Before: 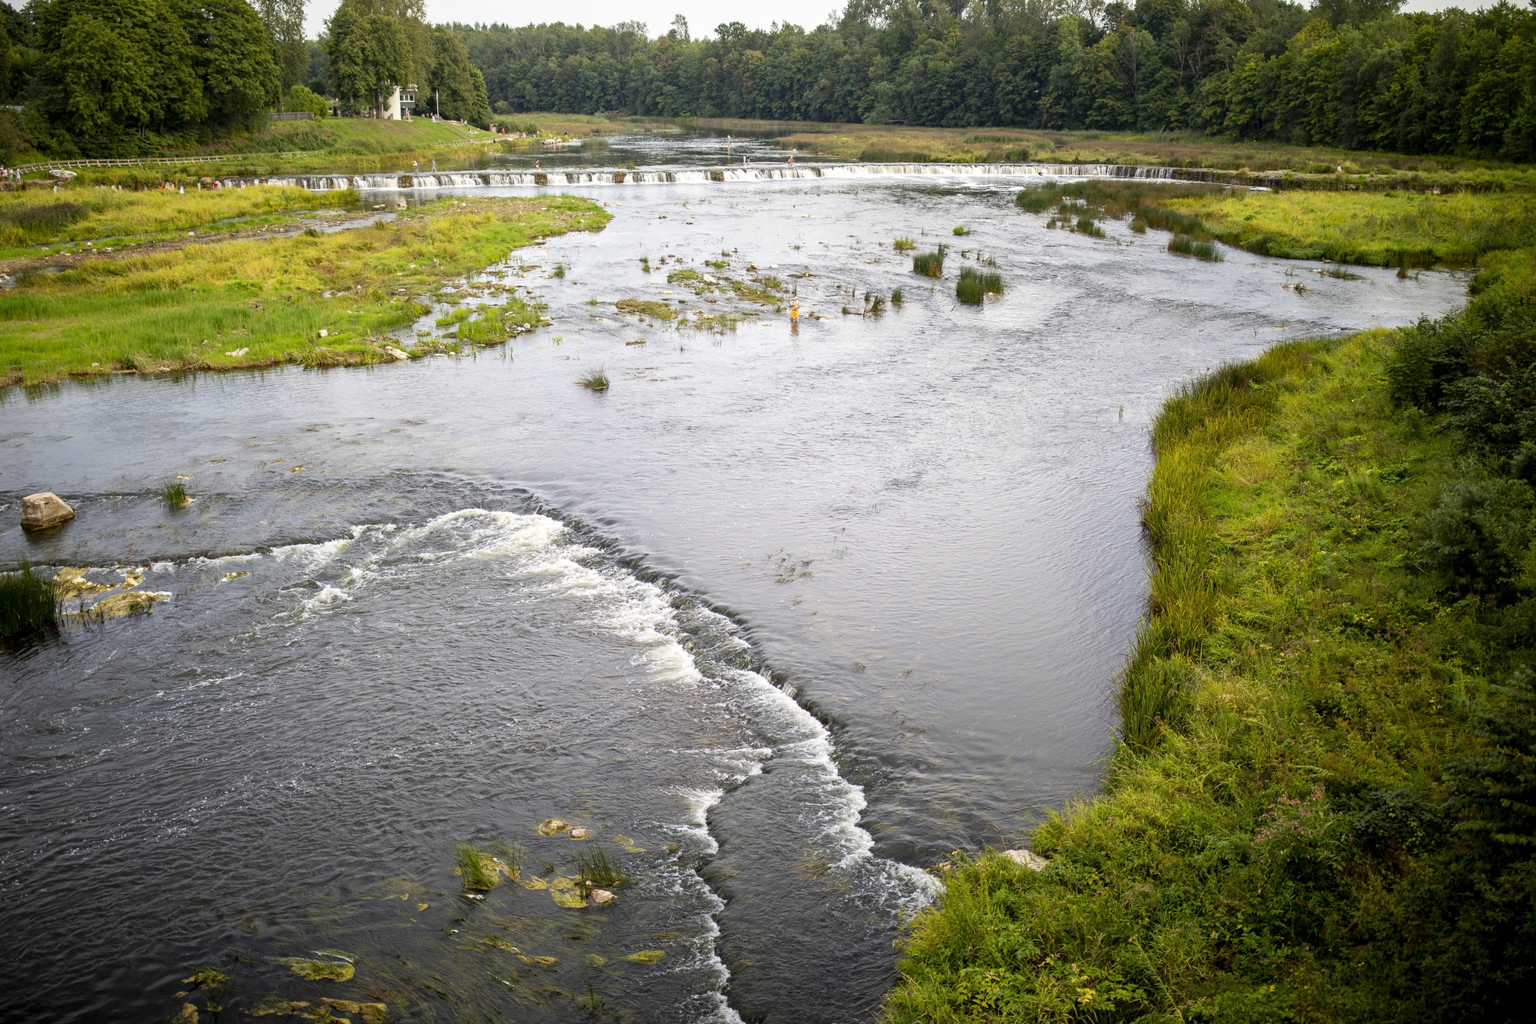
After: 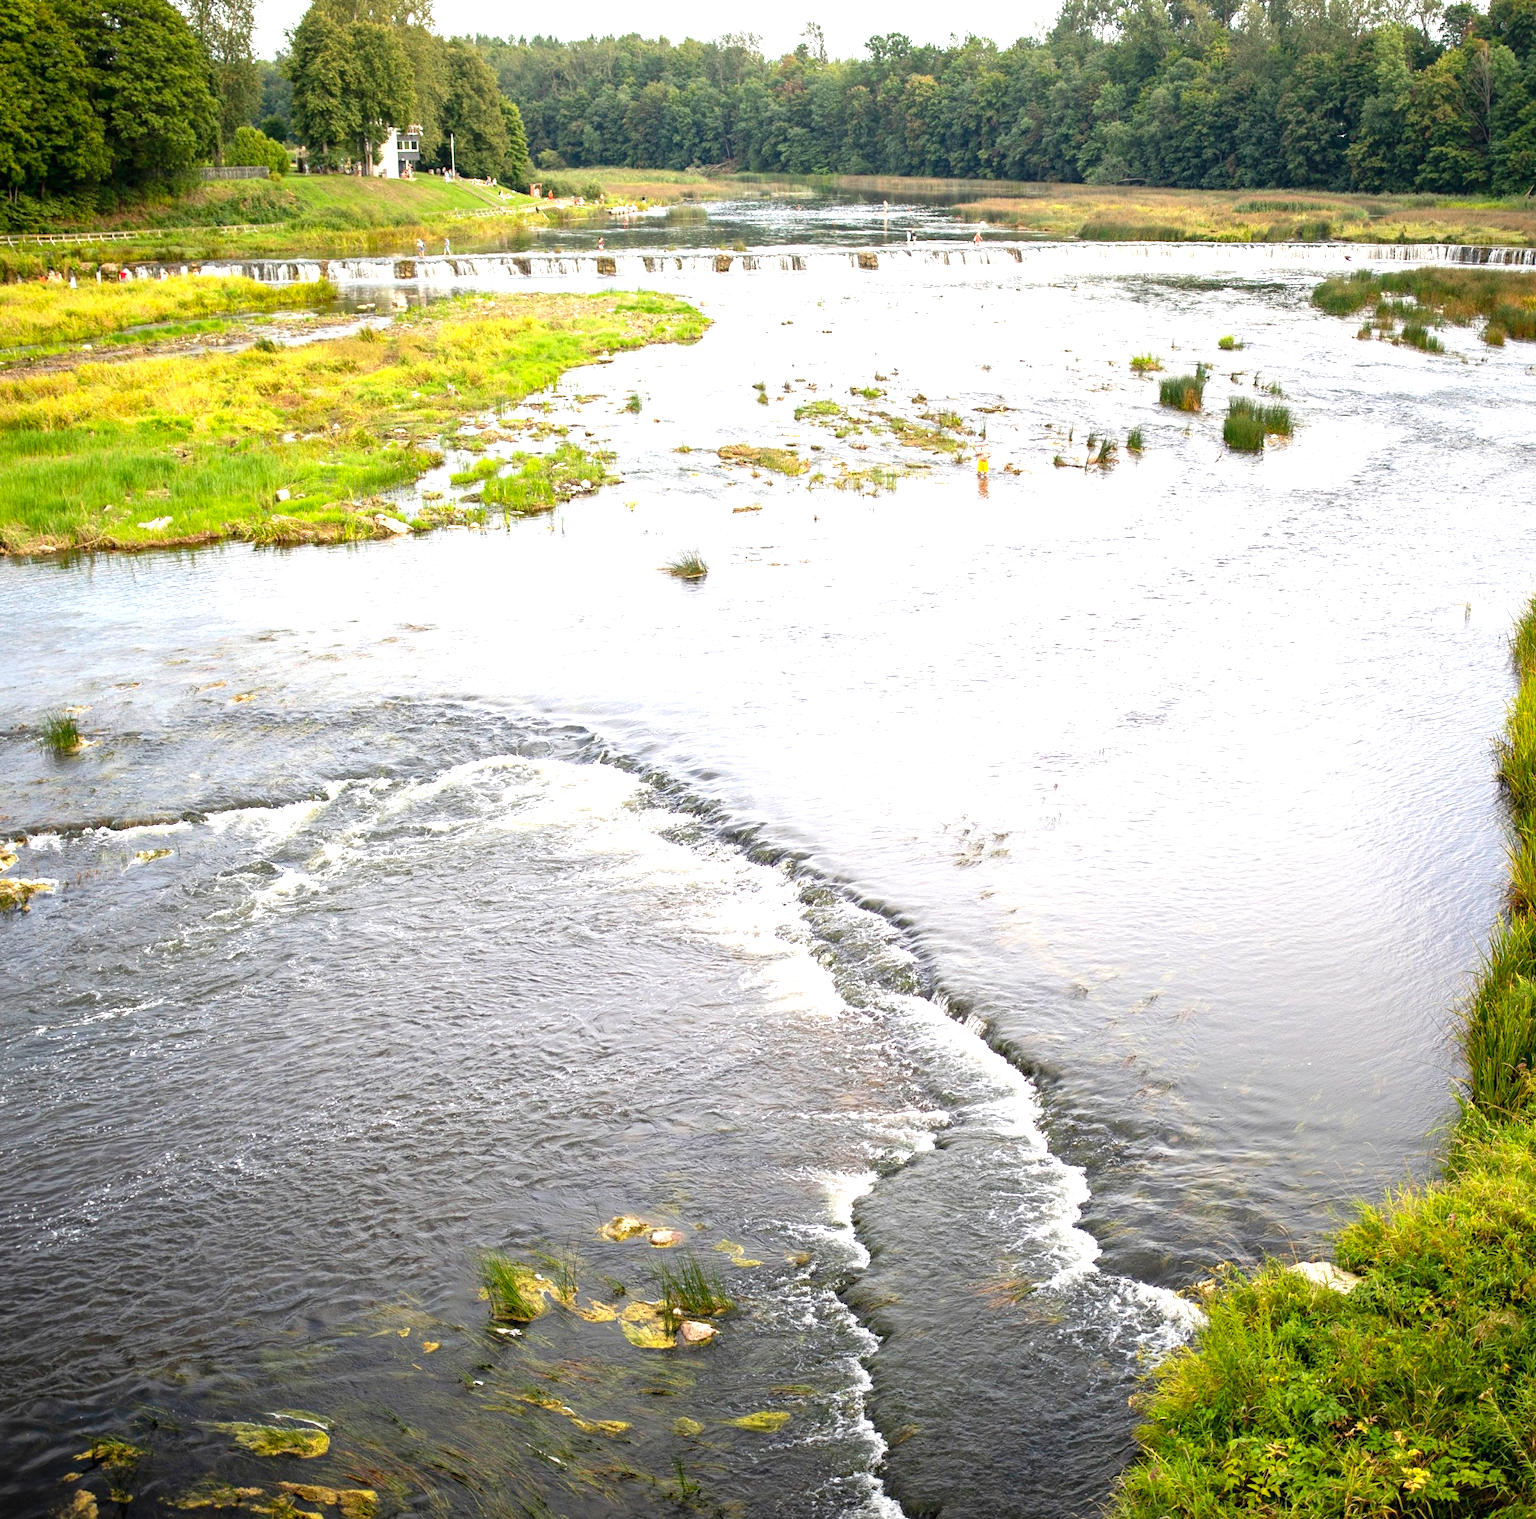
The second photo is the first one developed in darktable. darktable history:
exposure: black level correction -0.001, exposure 0.9 EV, compensate highlight preservation false
crop and rotate: left 8.669%, right 23.969%
